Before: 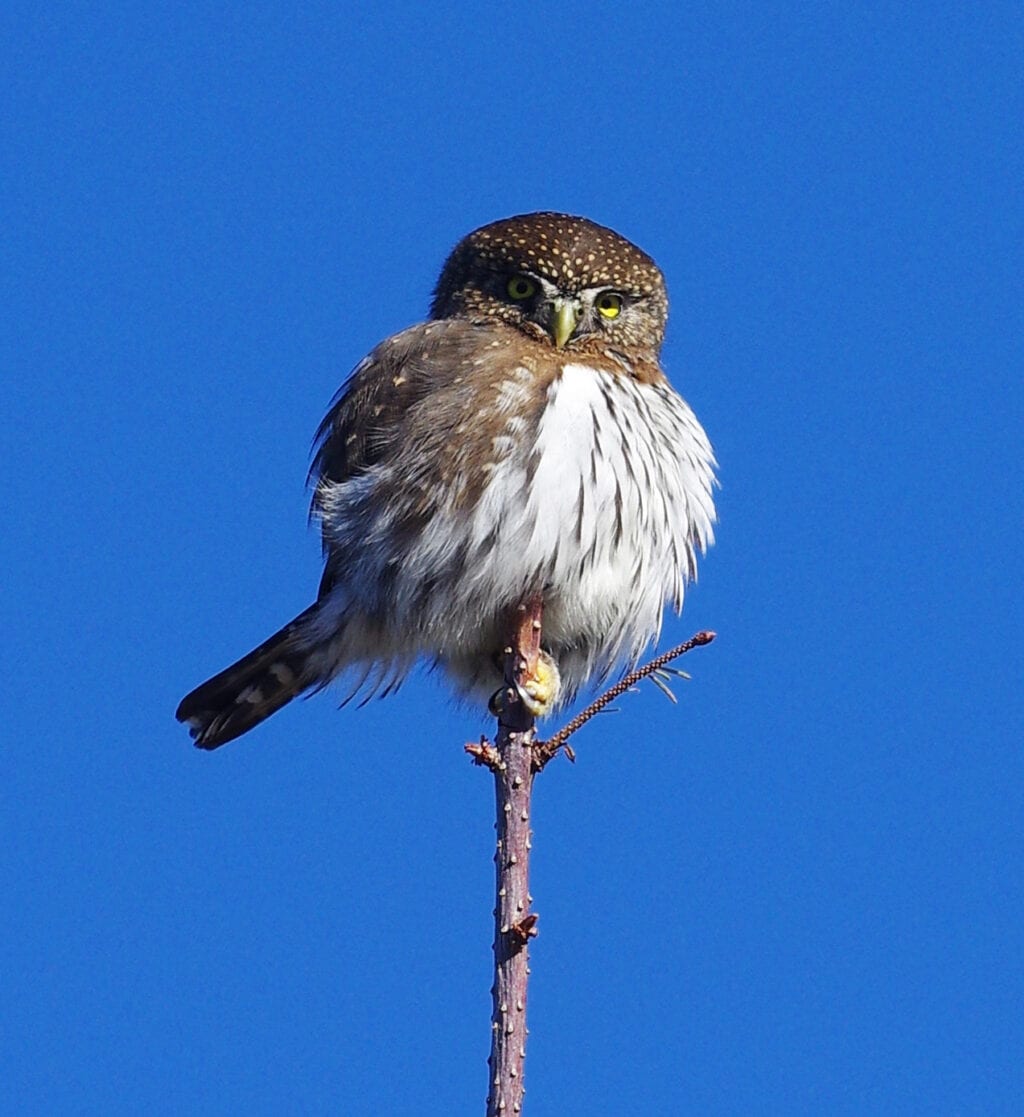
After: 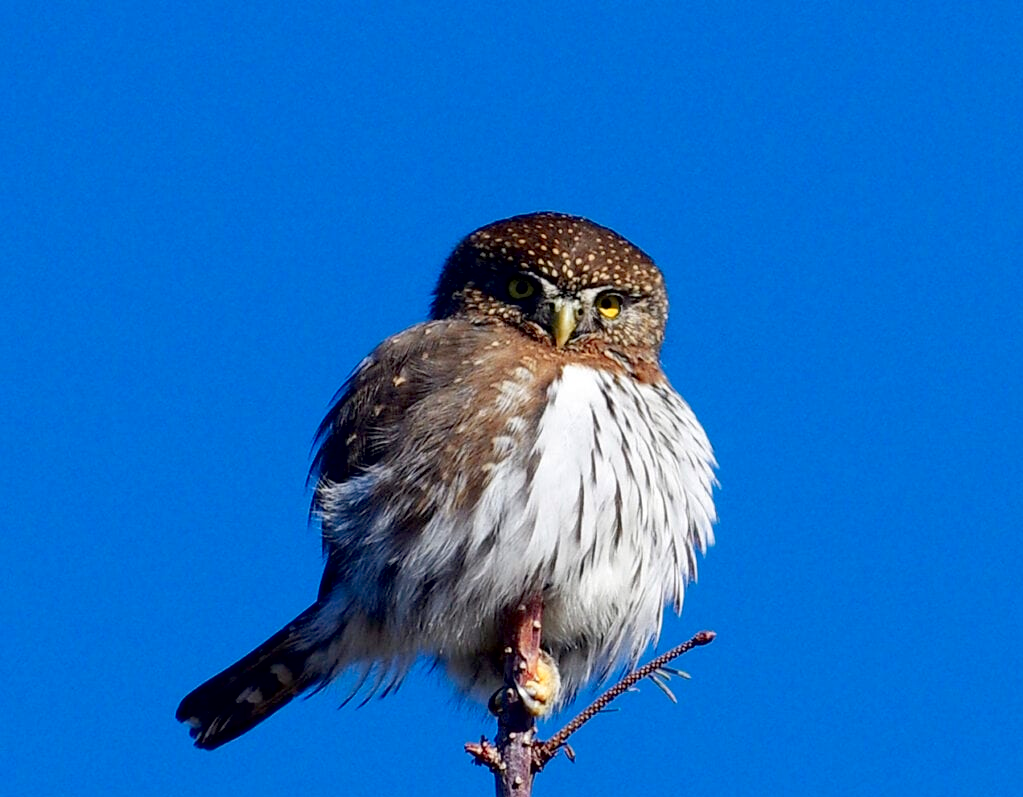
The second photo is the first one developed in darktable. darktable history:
contrast brightness saturation: contrast 0.05
color zones: curves: ch1 [(0.263, 0.53) (0.376, 0.287) (0.487, 0.512) (0.748, 0.547) (1, 0.513)]; ch2 [(0.262, 0.45) (0.751, 0.477)], mix 31.98%
exposure: black level correction 0.012, compensate highlight preservation false
crop: bottom 28.576%
